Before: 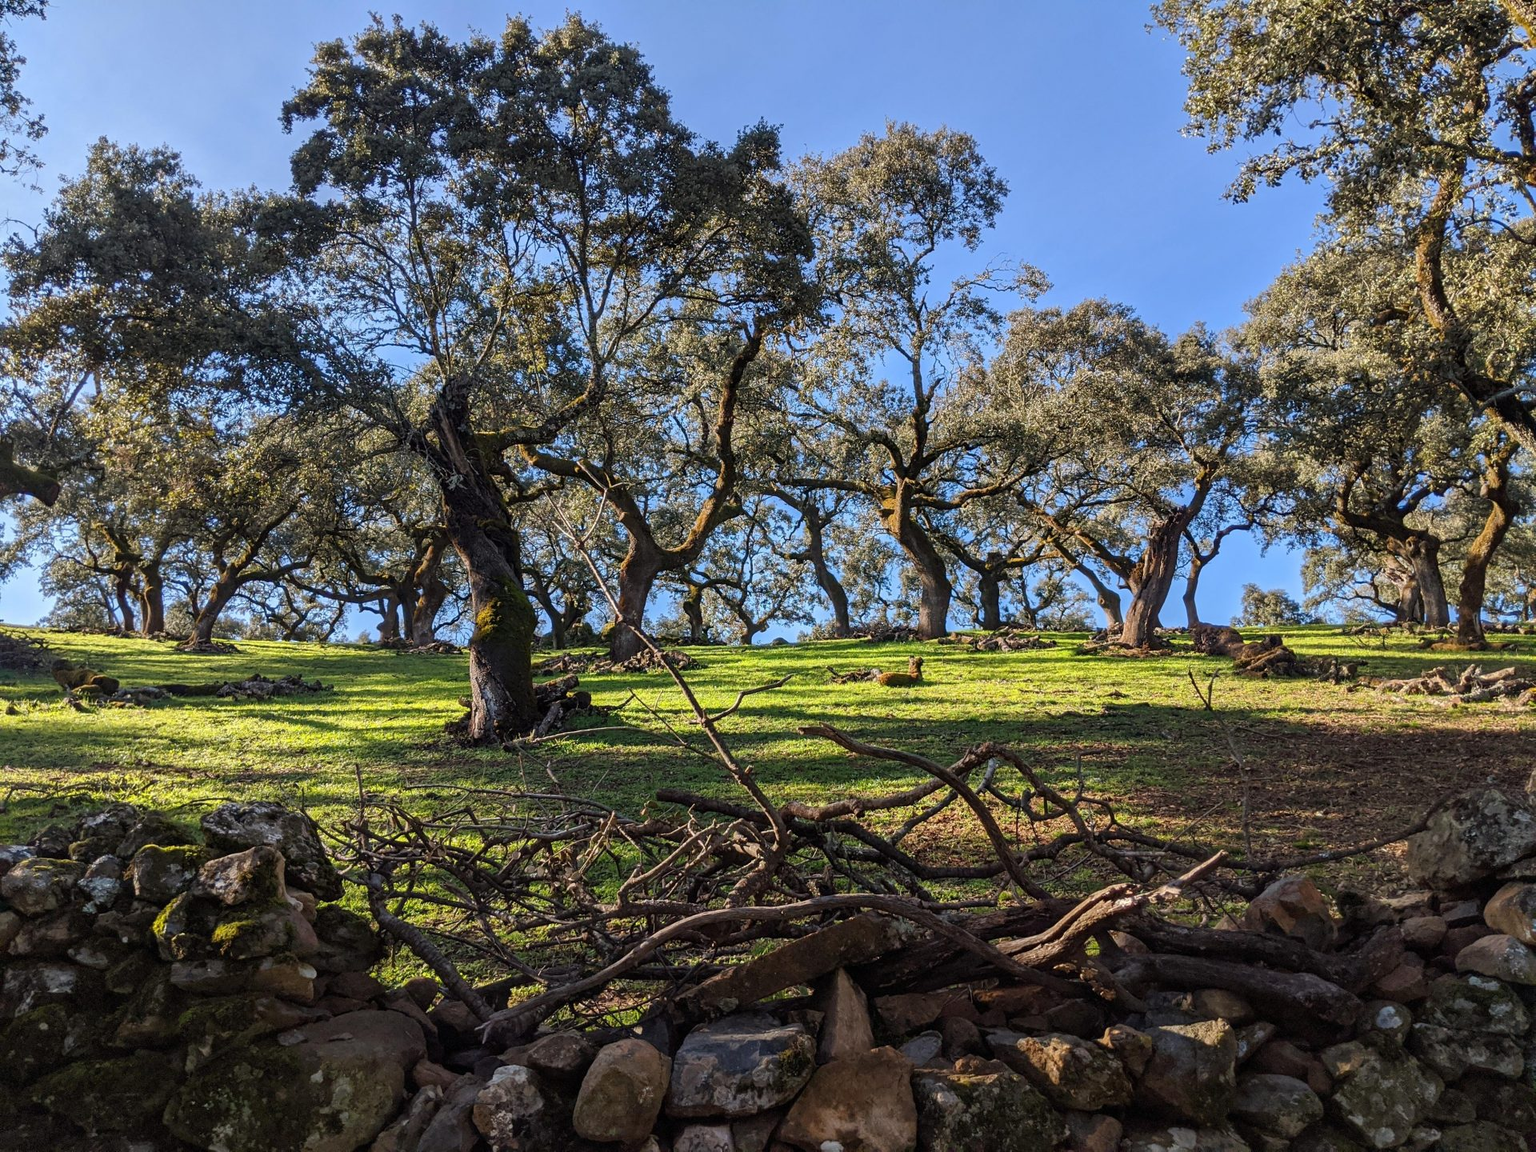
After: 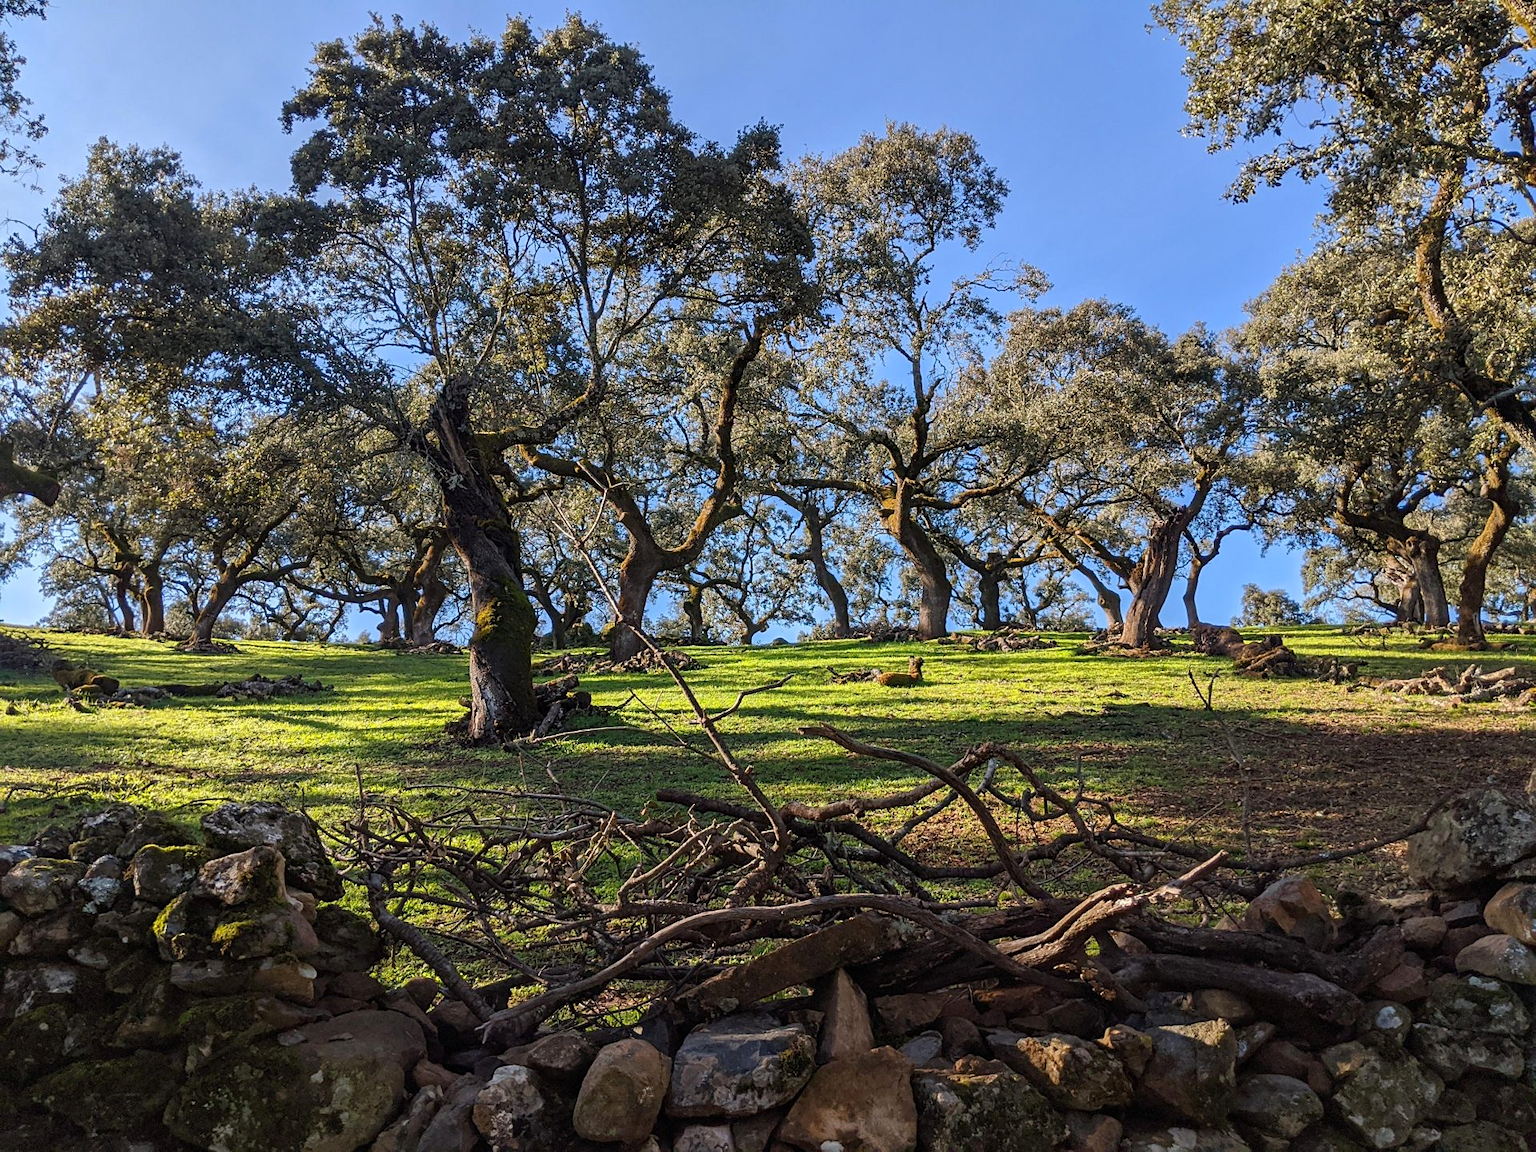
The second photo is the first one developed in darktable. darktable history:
sharpen: amount 0.2
color balance rgb: power › luminance 1.385%, highlights gain › chroma 0.12%, highlights gain › hue 330.86°, perceptual saturation grading › global saturation 0.737%, global vibrance 11.274%
